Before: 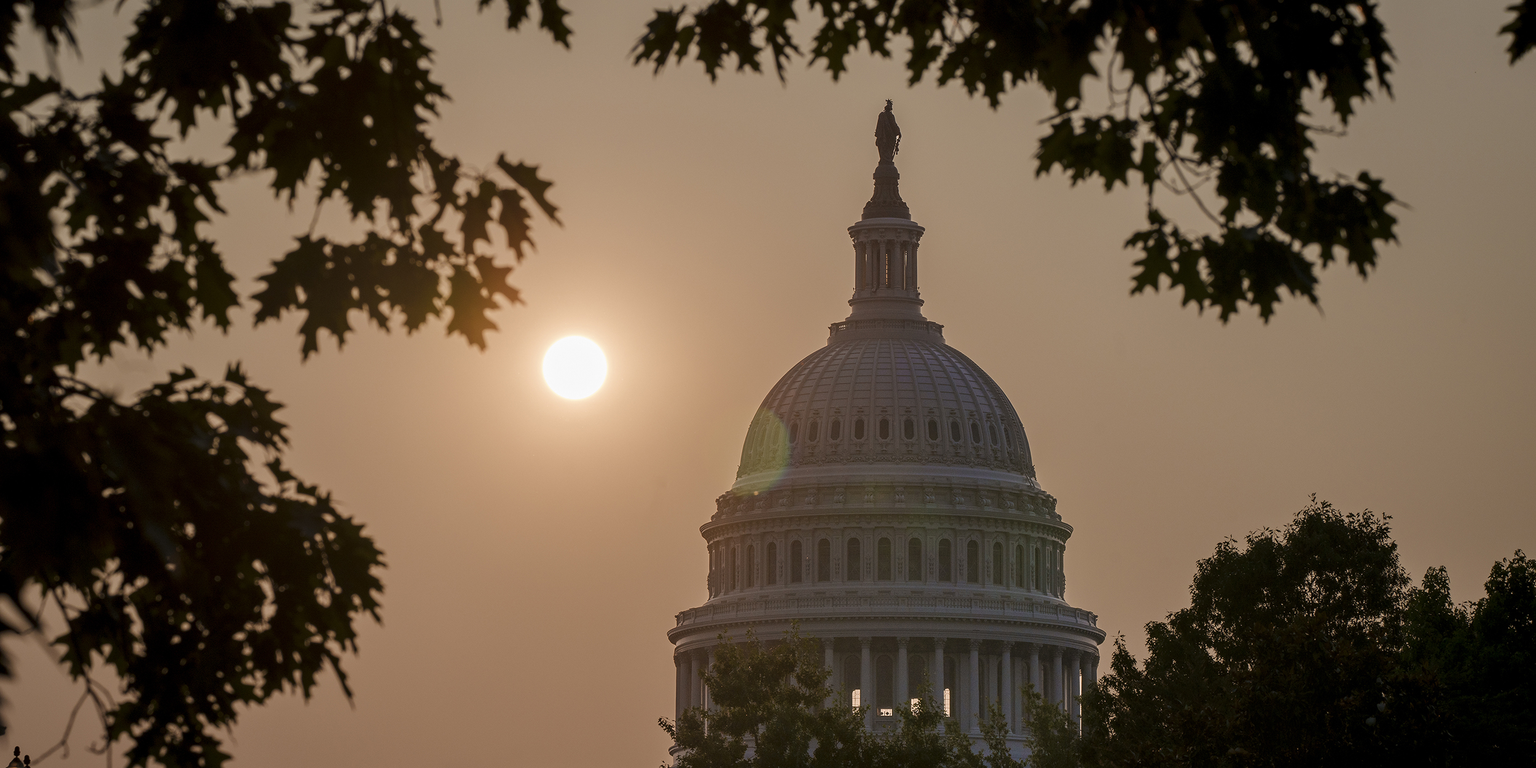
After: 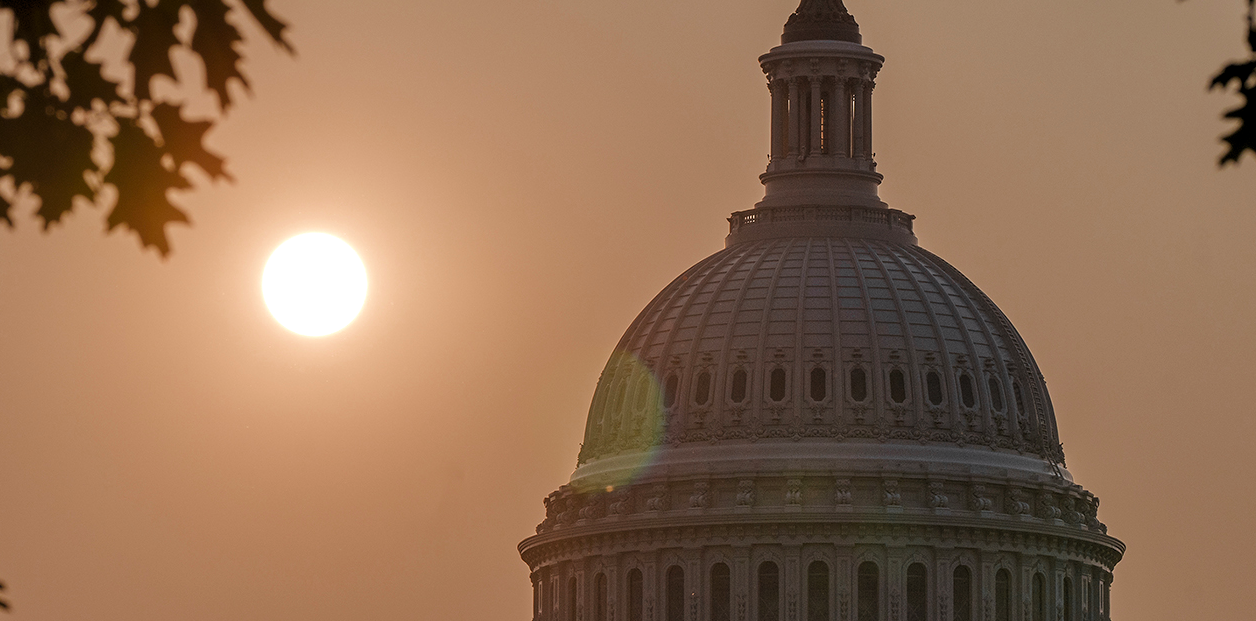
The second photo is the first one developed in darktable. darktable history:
color zones: curves: ch0 [(0.004, 0.388) (0.125, 0.392) (0.25, 0.404) (0.375, 0.5) (0.5, 0.5) (0.625, 0.5) (0.75, 0.5) (0.875, 0.5)]; ch1 [(0, 0.5) (0.125, 0.5) (0.25, 0.5) (0.375, 0.124) (0.524, 0.124) (0.645, 0.128) (0.789, 0.132) (0.914, 0.096) (0.998, 0.068)]
levels: levels [0.062, 0.494, 0.925]
crop: left 24.85%, top 25.133%, right 24.885%, bottom 25.161%
